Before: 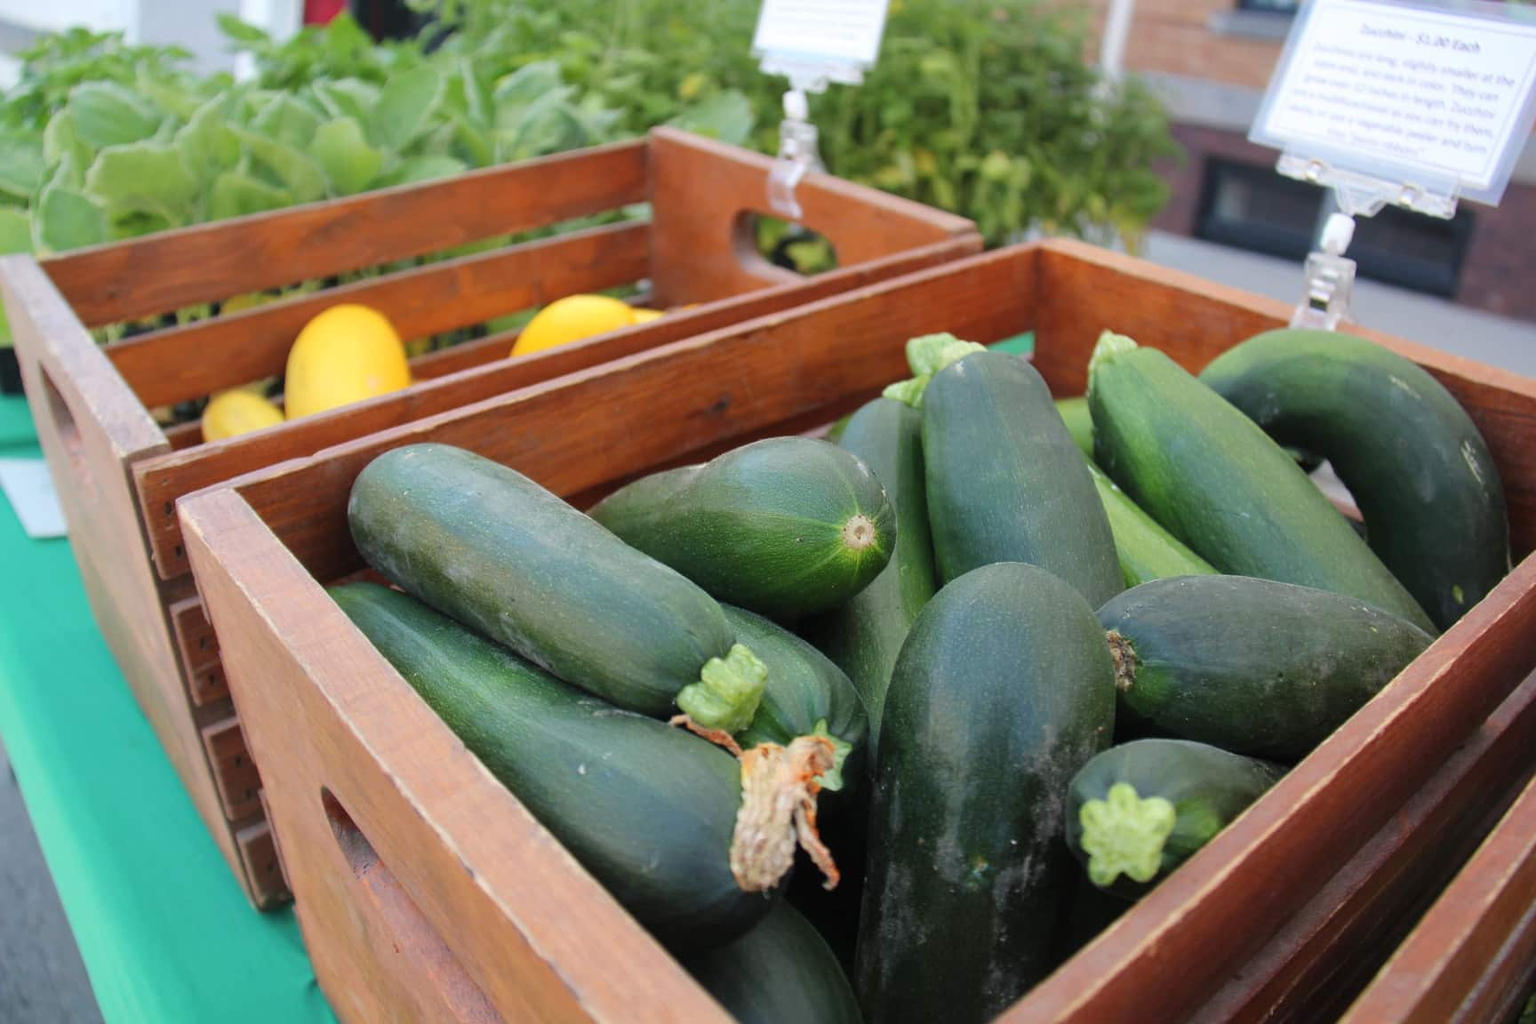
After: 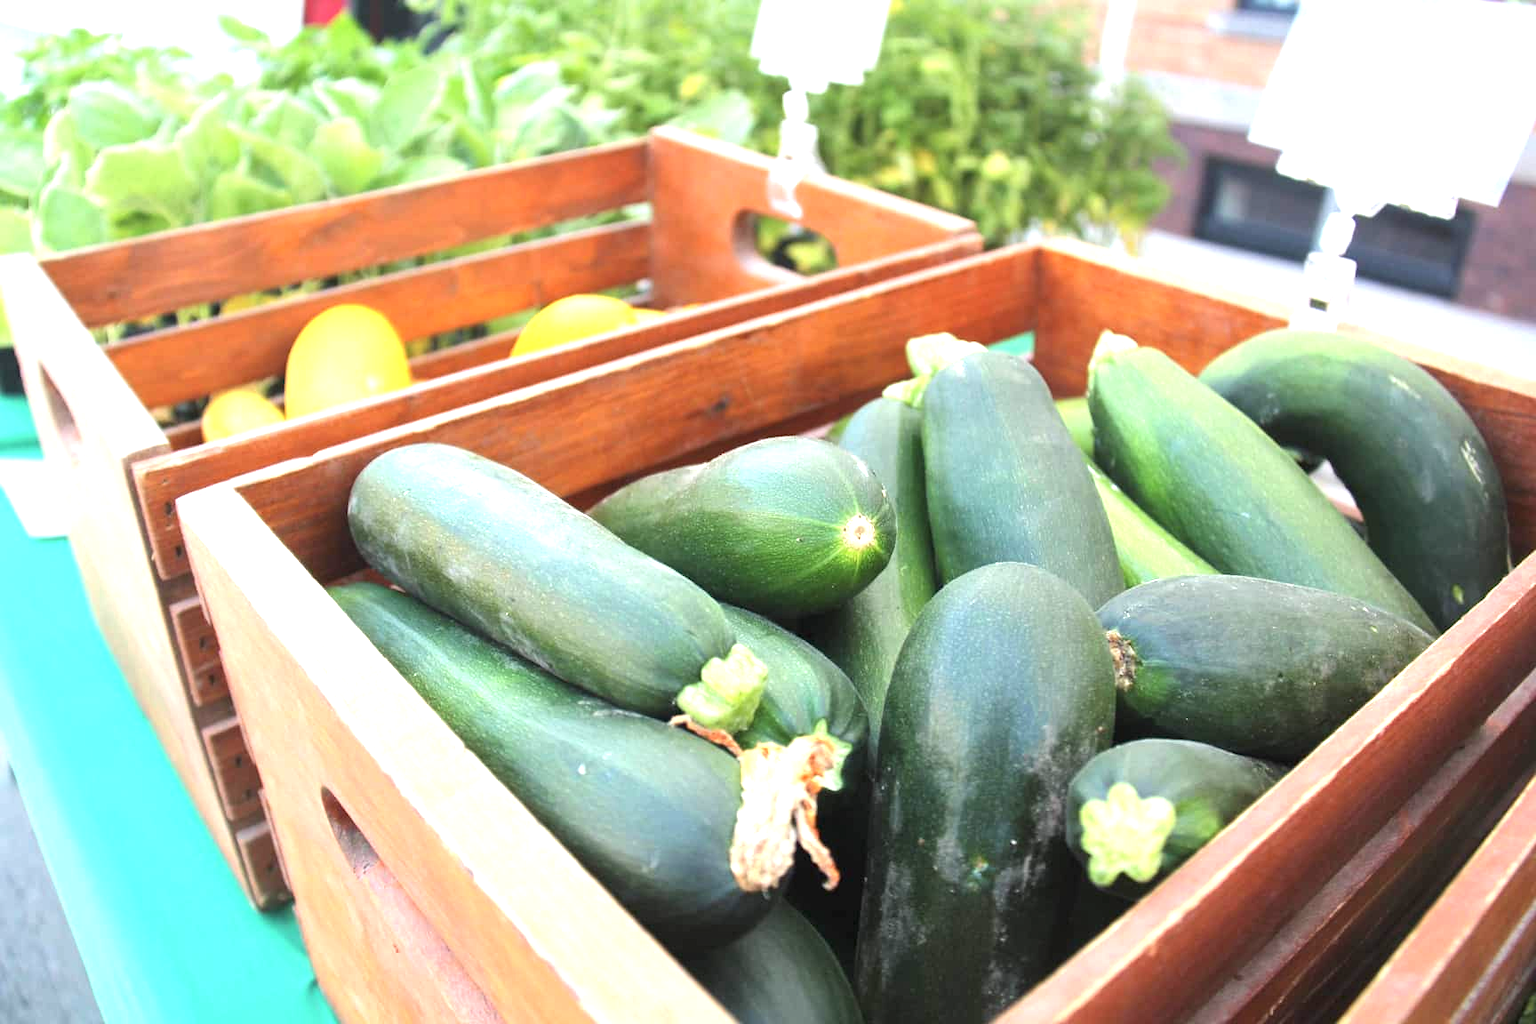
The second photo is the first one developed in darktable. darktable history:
contrast brightness saturation: saturation -0.05
exposure: black level correction 0, exposure 1.45 EV, compensate exposure bias true, compensate highlight preservation false
